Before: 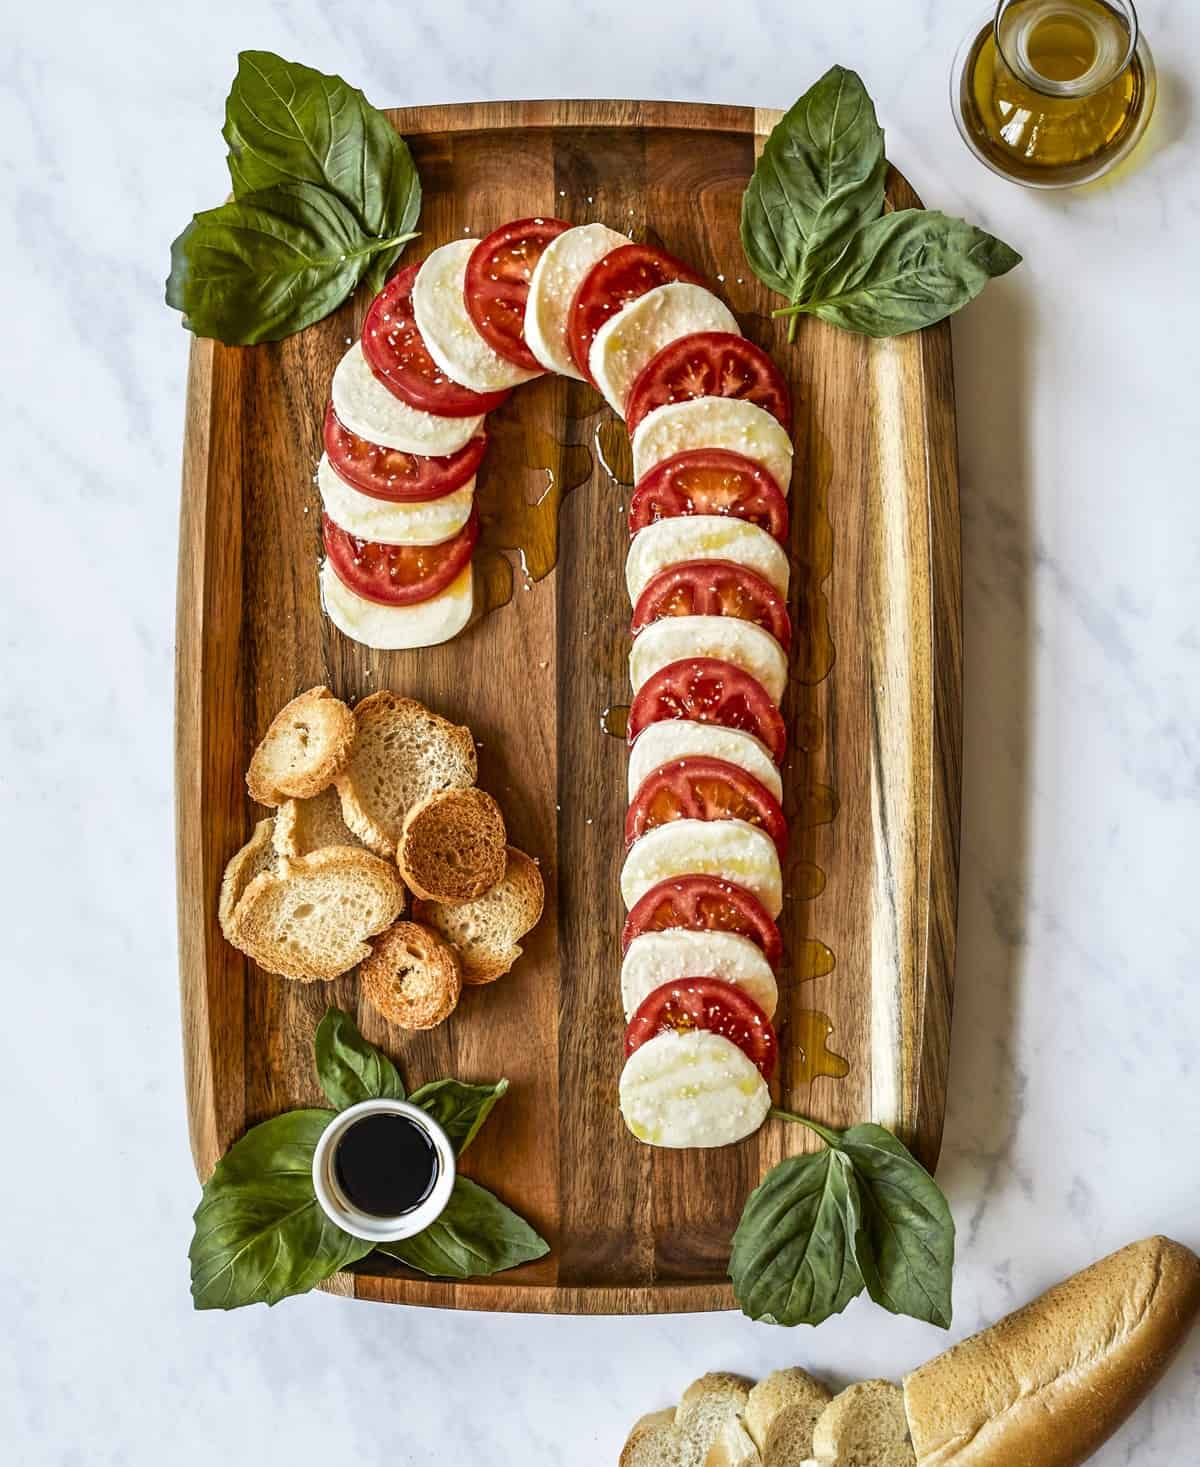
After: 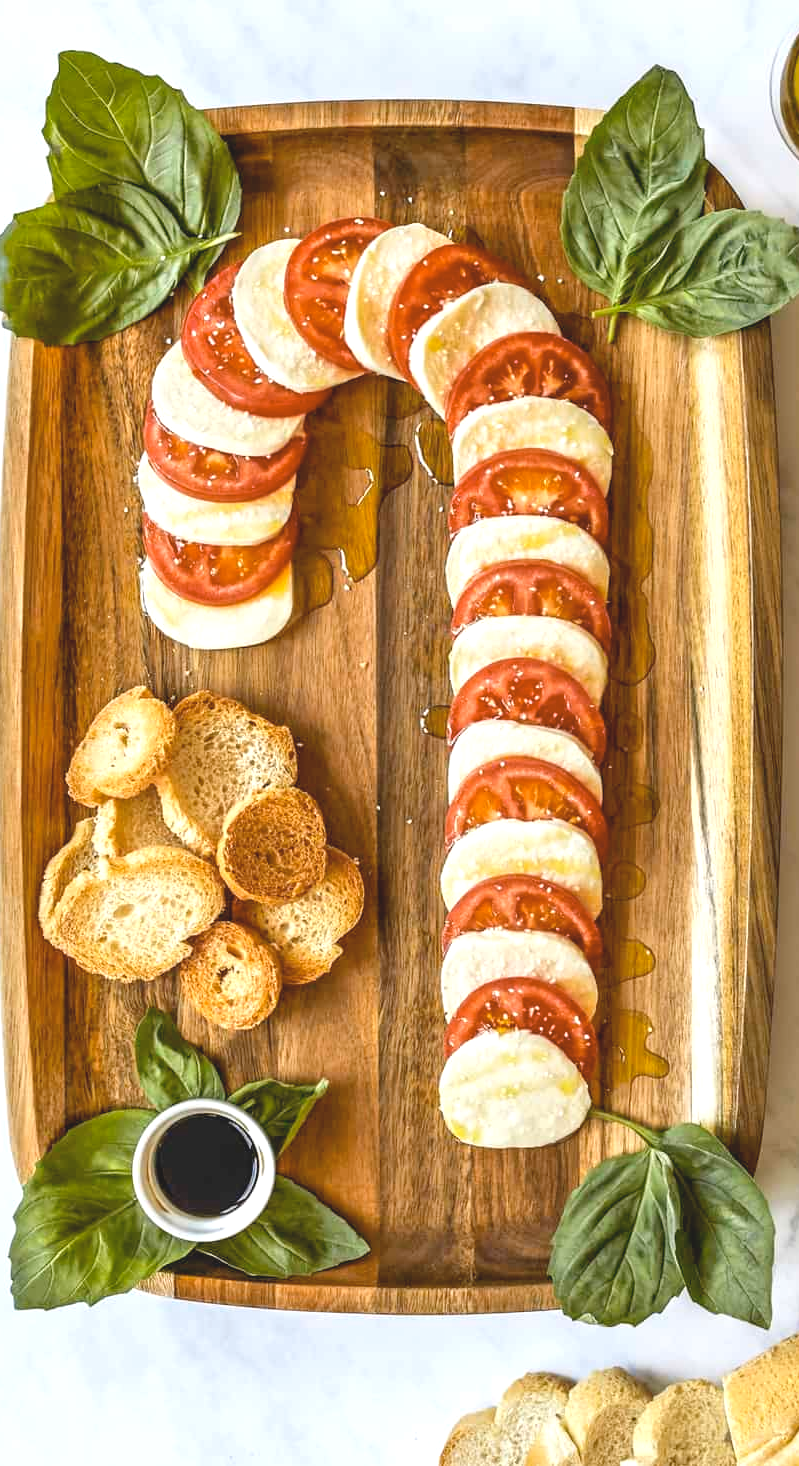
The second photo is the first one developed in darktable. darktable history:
exposure: black level correction 0, exposure 0.7 EV, compensate exposure bias true, compensate highlight preservation false
contrast brightness saturation: contrast -0.15, brightness 0.05, saturation -0.12
color contrast: green-magenta contrast 0.8, blue-yellow contrast 1.1, unbound 0
crop and rotate: left 15.055%, right 18.278%
